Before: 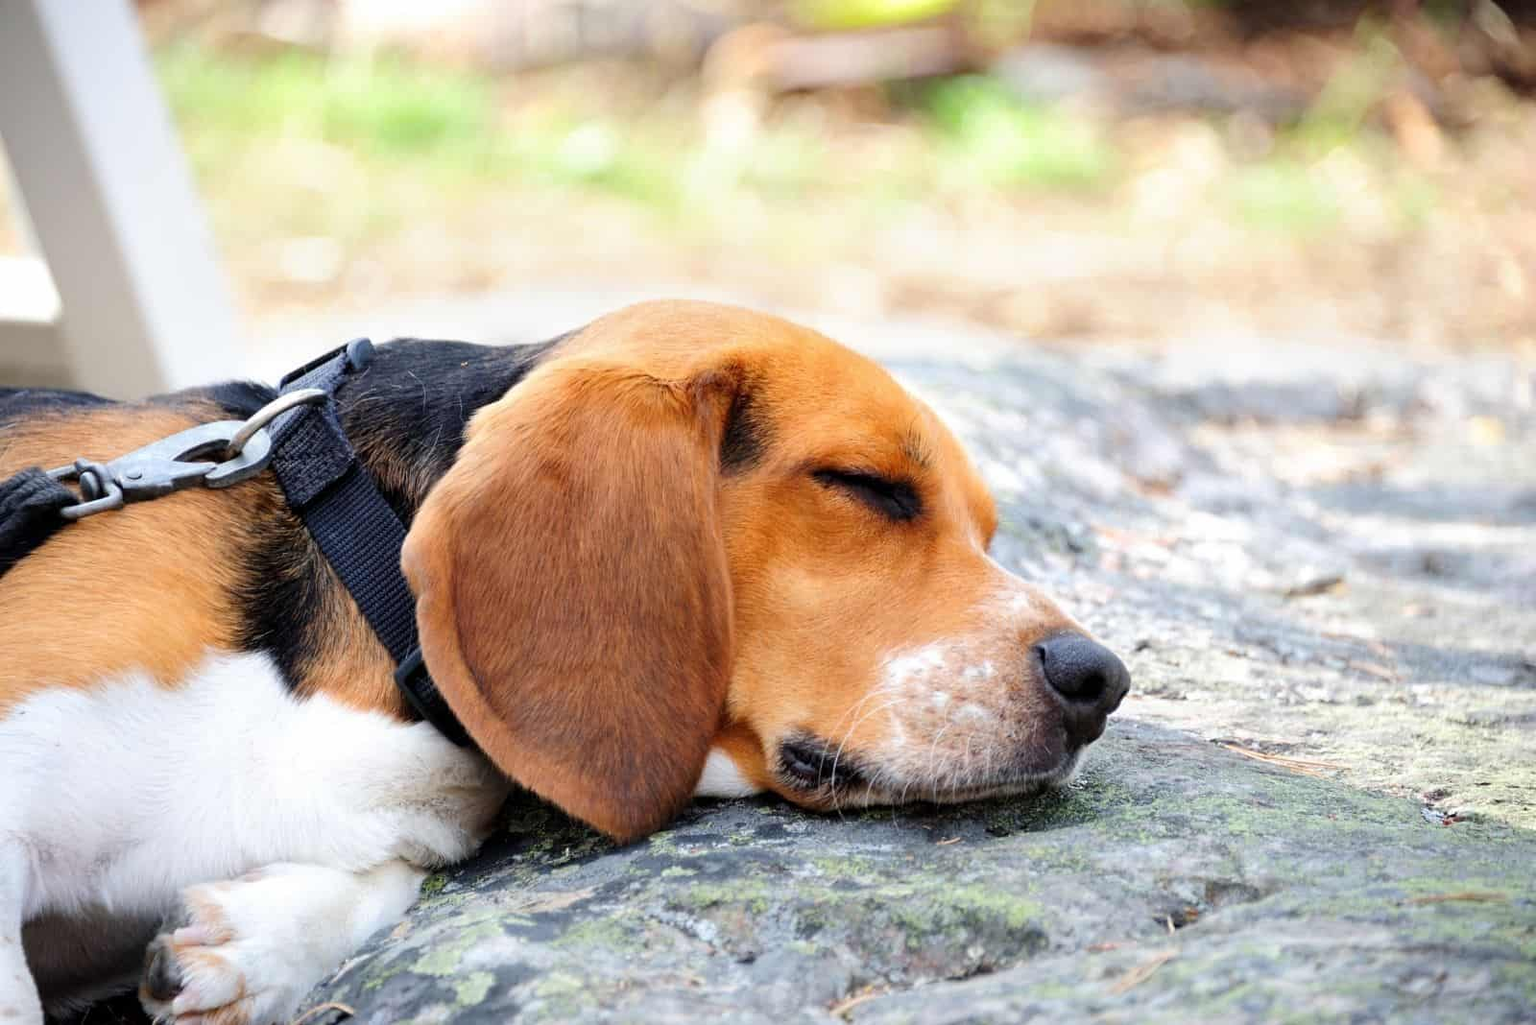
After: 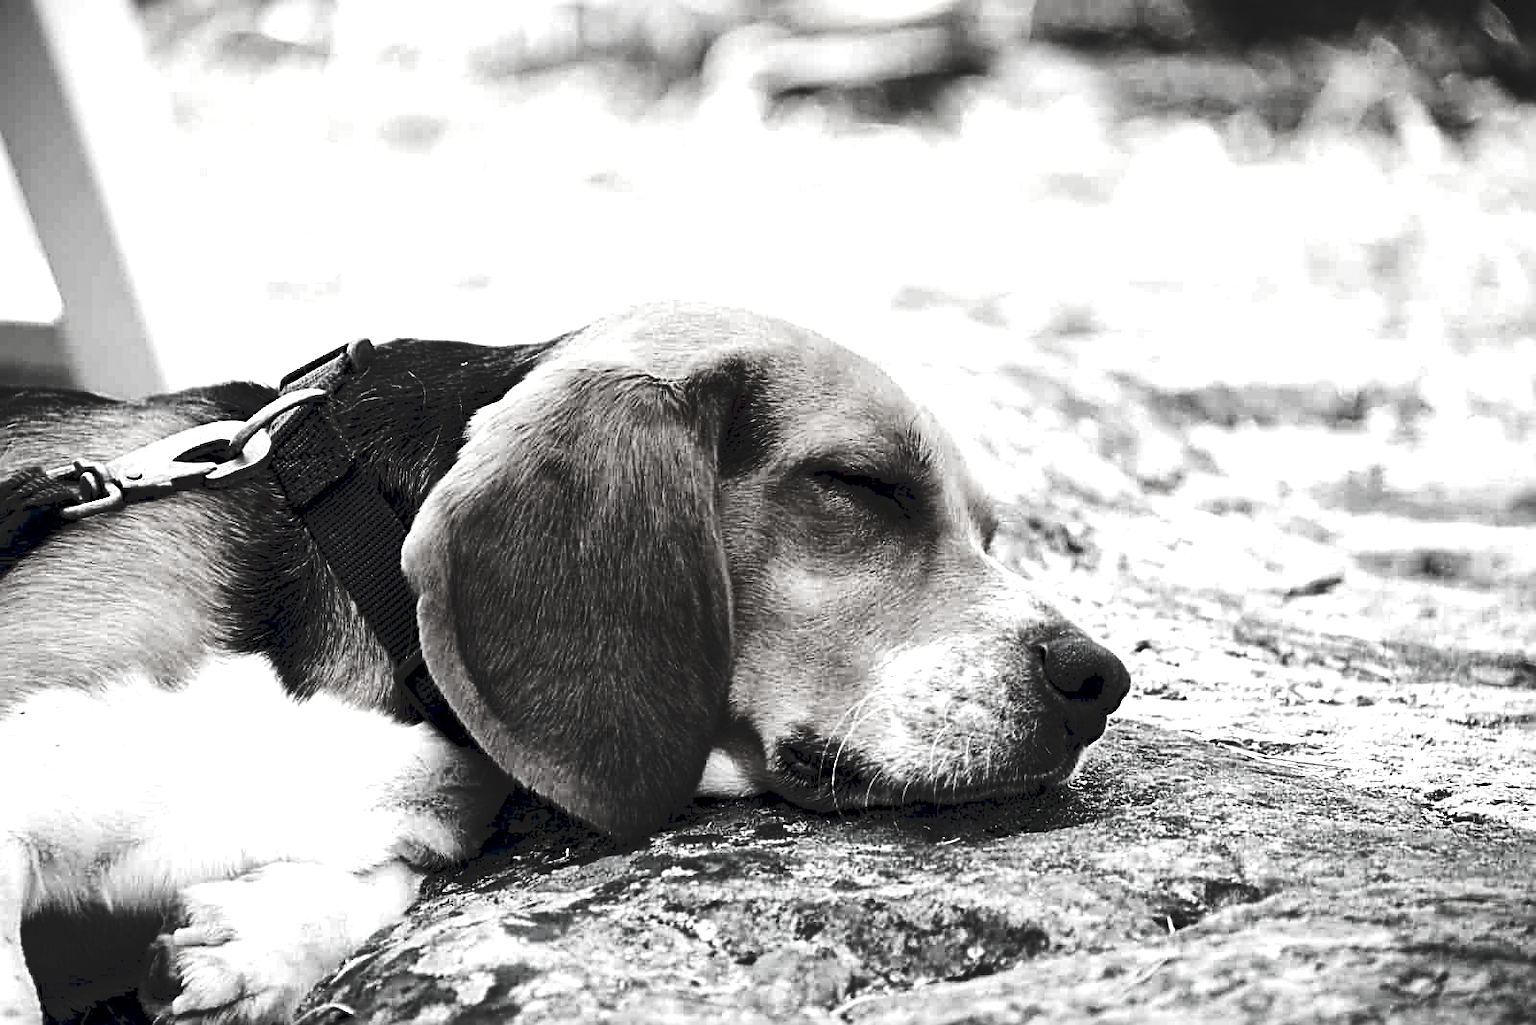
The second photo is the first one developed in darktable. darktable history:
exposure: black level correction 0, exposure 0.498 EV, compensate highlight preservation false
sharpen: radius 2.68, amount 0.668
contrast brightness saturation: contrast -0.031, brightness -0.593, saturation -0.98
local contrast: mode bilateral grid, contrast 20, coarseness 50, detail 141%, midtone range 0.2
tone curve: curves: ch0 [(0, 0) (0.003, 0.117) (0.011, 0.118) (0.025, 0.123) (0.044, 0.13) (0.069, 0.137) (0.1, 0.149) (0.136, 0.157) (0.177, 0.184) (0.224, 0.217) (0.277, 0.257) (0.335, 0.324) (0.399, 0.406) (0.468, 0.511) (0.543, 0.609) (0.623, 0.712) (0.709, 0.8) (0.801, 0.877) (0.898, 0.938) (1, 1)], preserve colors none
color balance rgb: global offset › chroma 0.095%, global offset › hue 250.94°, perceptual saturation grading › global saturation 30.157%, global vibrance 3.134%
